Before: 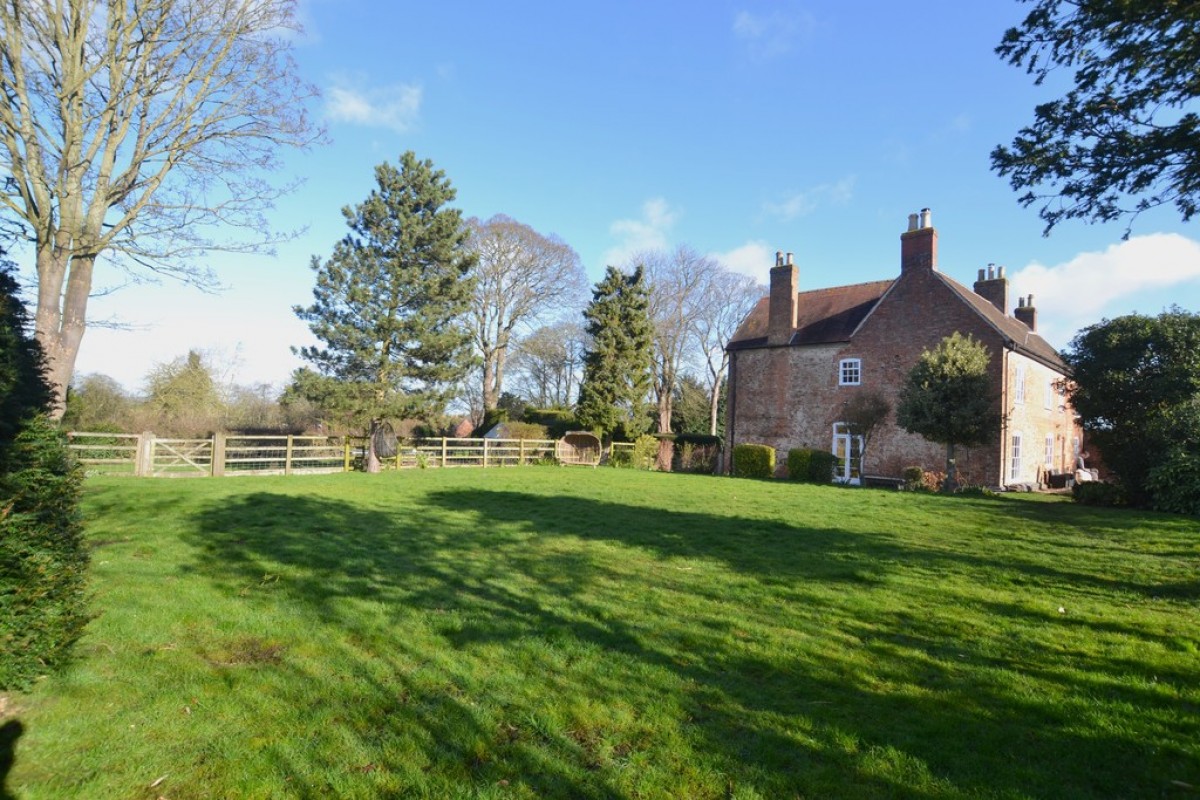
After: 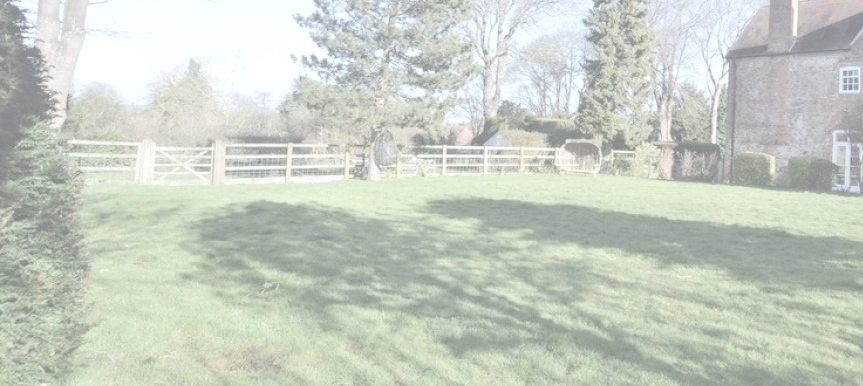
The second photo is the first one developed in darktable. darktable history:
contrast brightness saturation: contrast -0.332, brightness 0.765, saturation -0.766
color calibration: x 0.369, y 0.382, temperature 4317.74 K
exposure: black level correction -0.005, exposure 1 EV, compensate highlight preservation false
crop: top 36.555%, right 28.06%, bottom 15.086%
local contrast: on, module defaults
